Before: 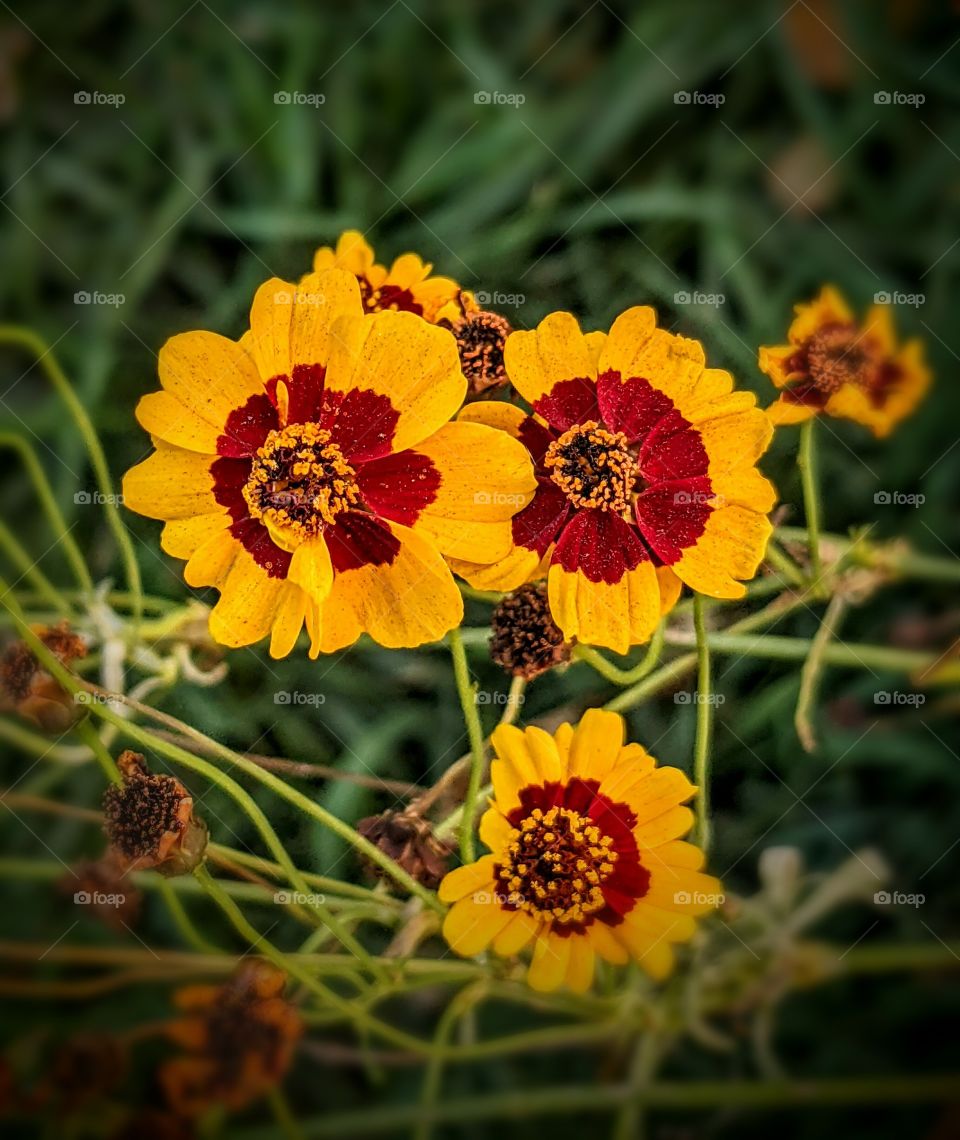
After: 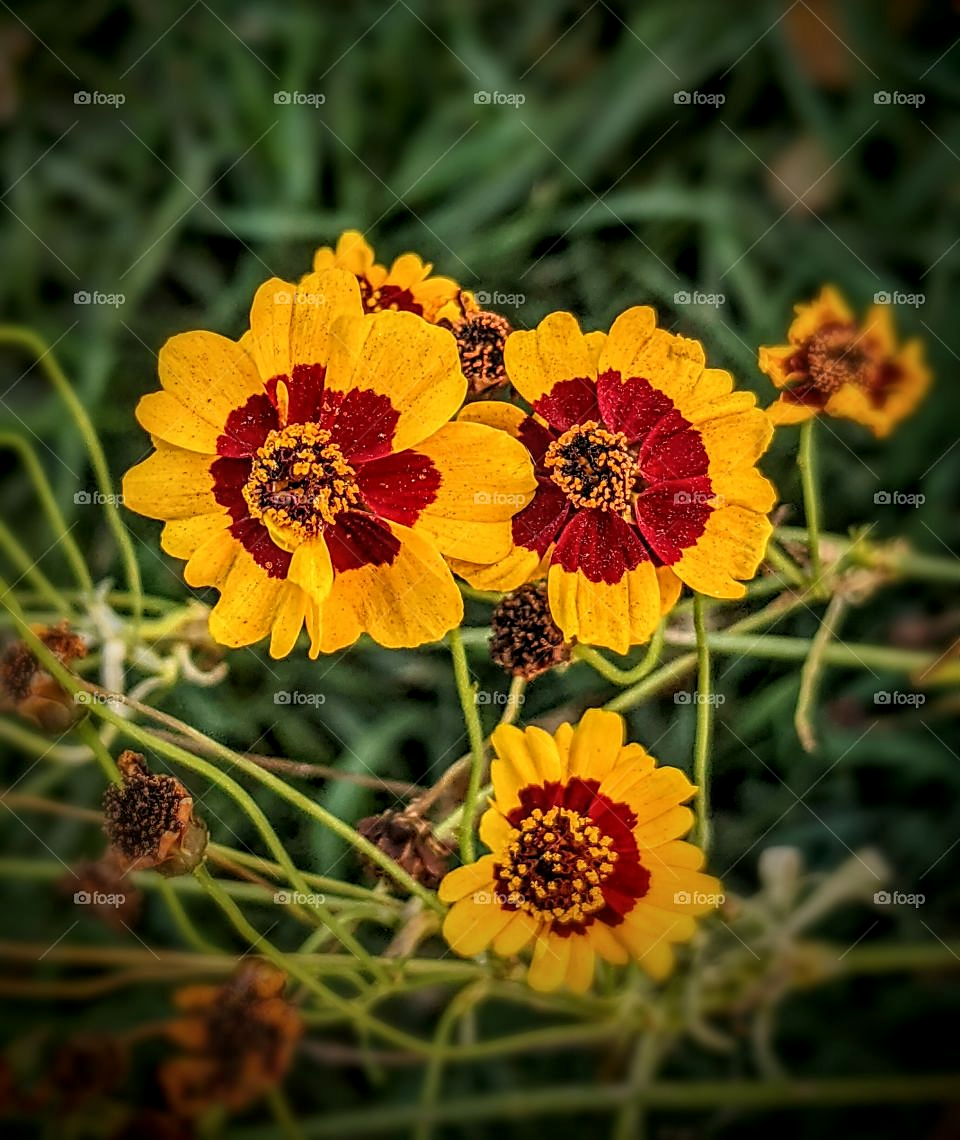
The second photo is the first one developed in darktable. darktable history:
local contrast: on, module defaults
sharpen: radius 1.84, amount 0.409, threshold 1.71
